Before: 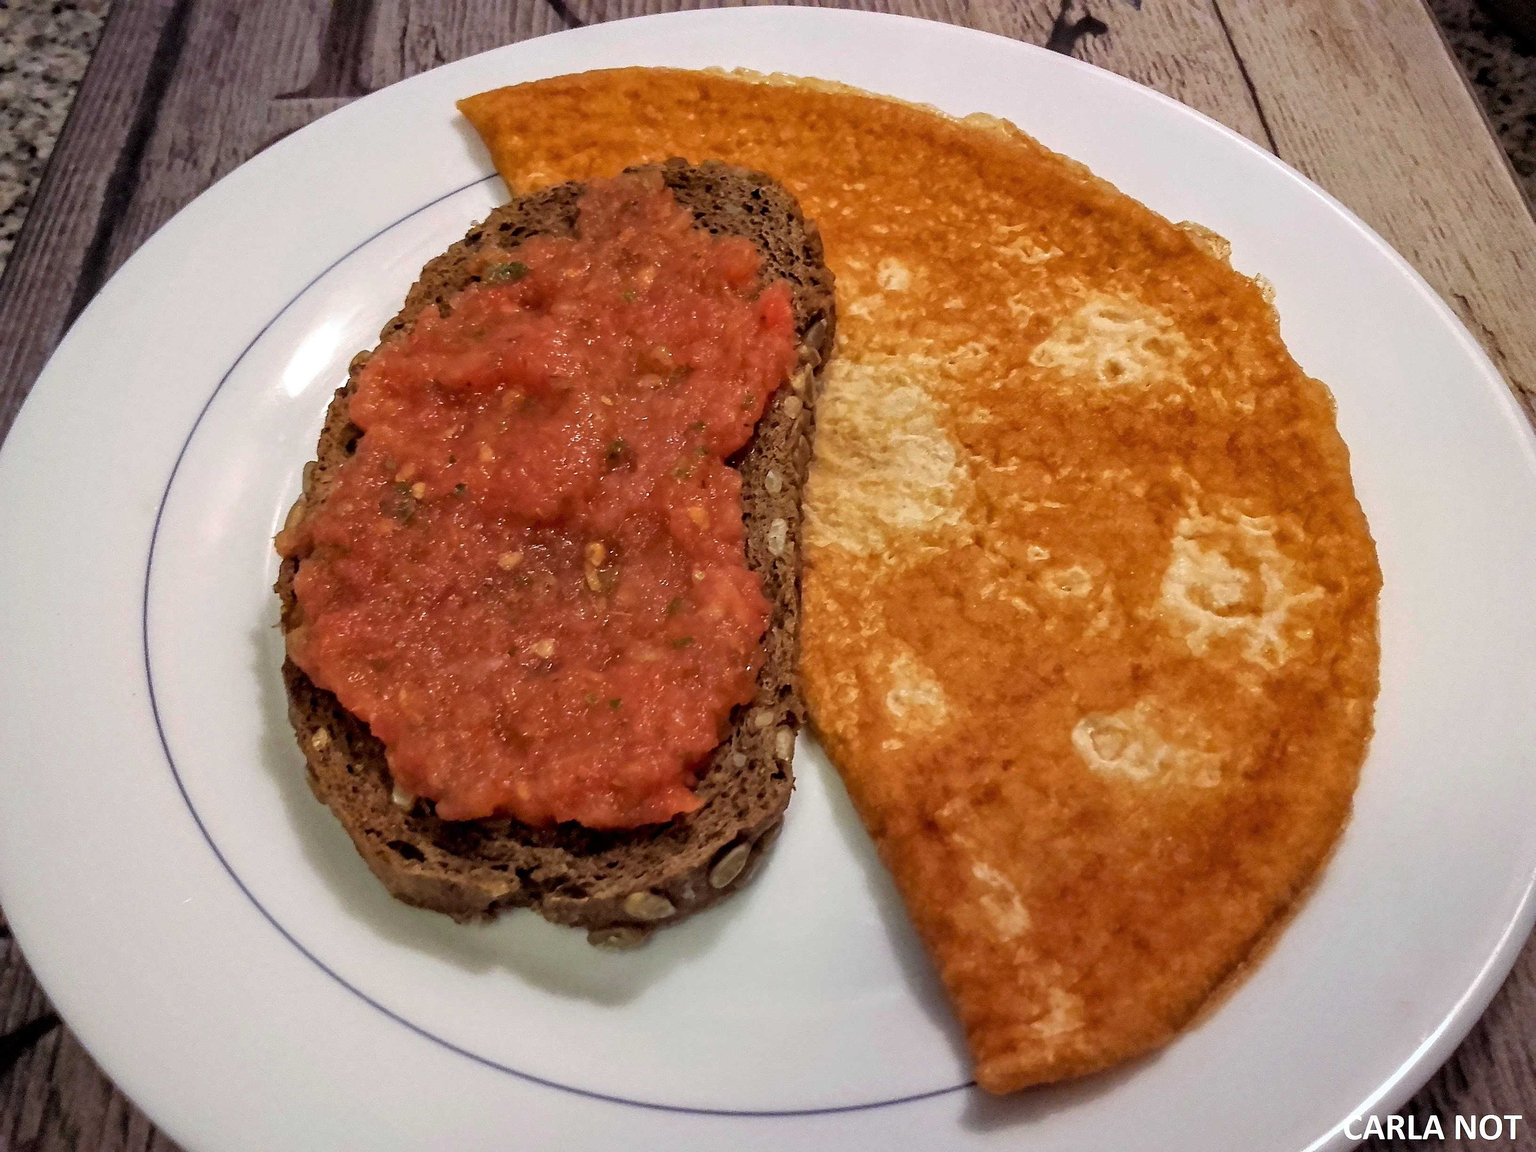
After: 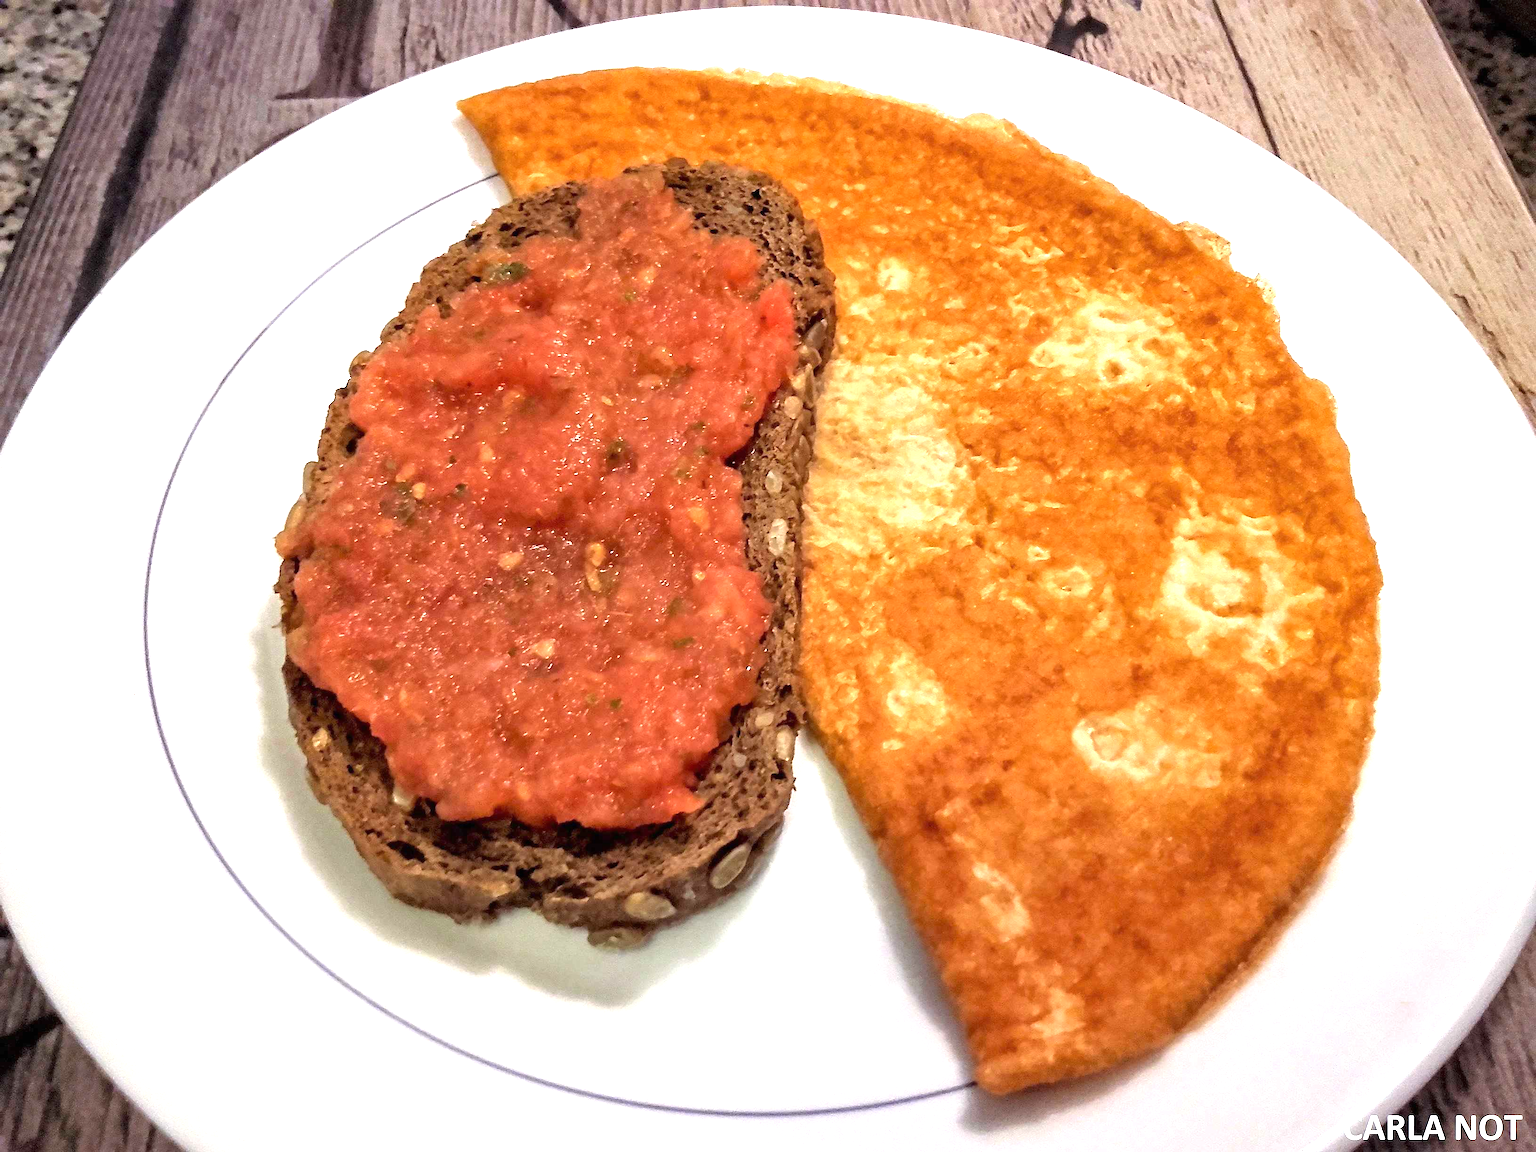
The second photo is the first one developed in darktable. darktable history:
exposure: black level correction 0, exposure 1.1 EV, compensate highlight preservation false
rotate and perspective: automatic cropping off
